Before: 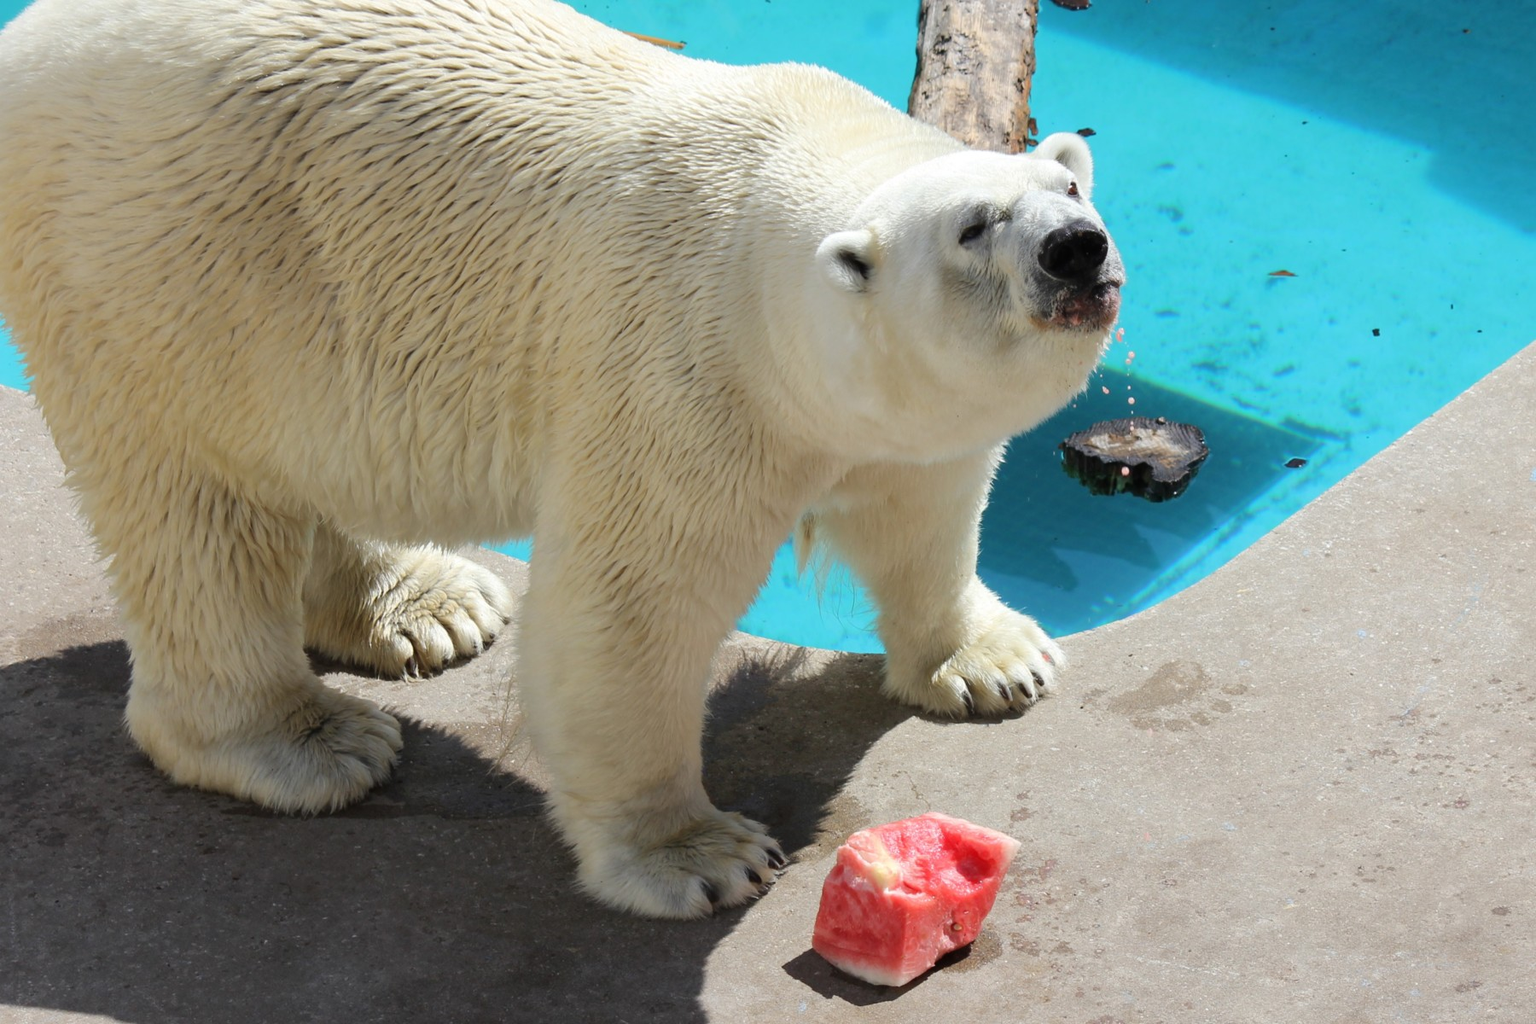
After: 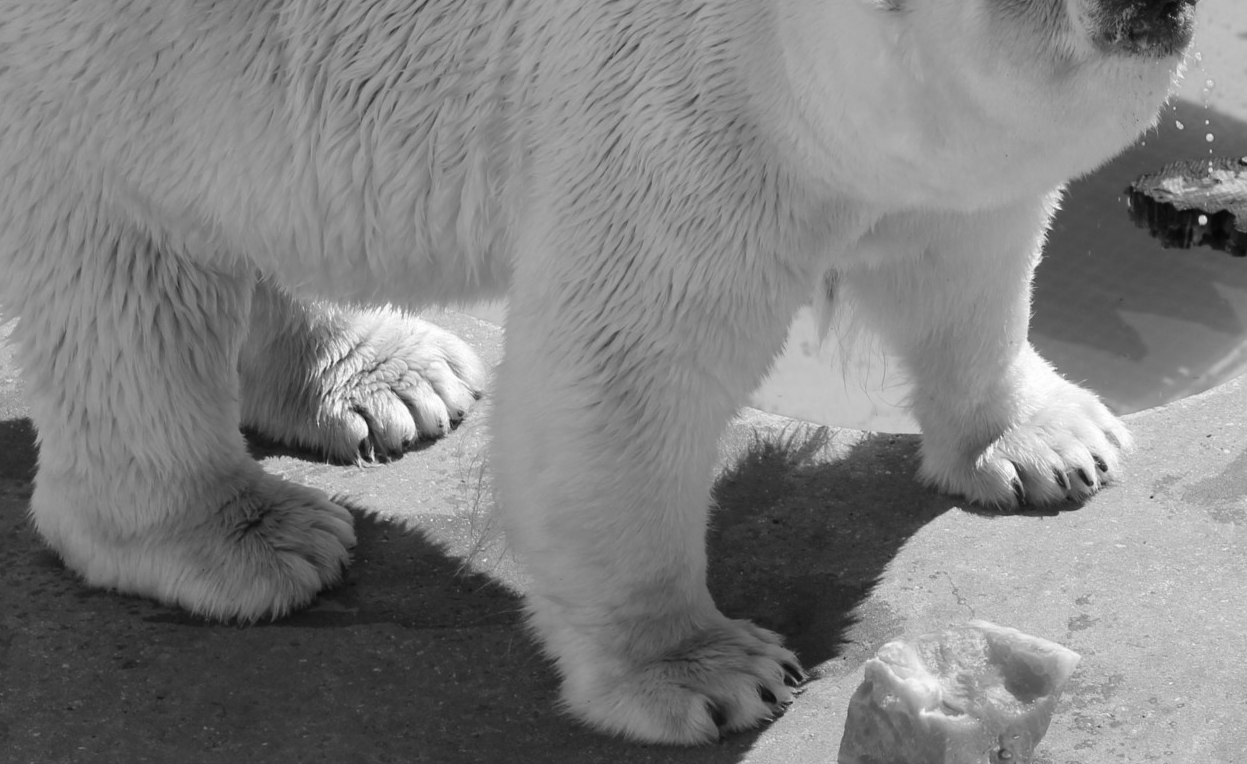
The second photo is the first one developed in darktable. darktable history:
monochrome: on, module defaults
crop: left 6.488%, top 27.668%, right 24.183%, bottom 8.656%
